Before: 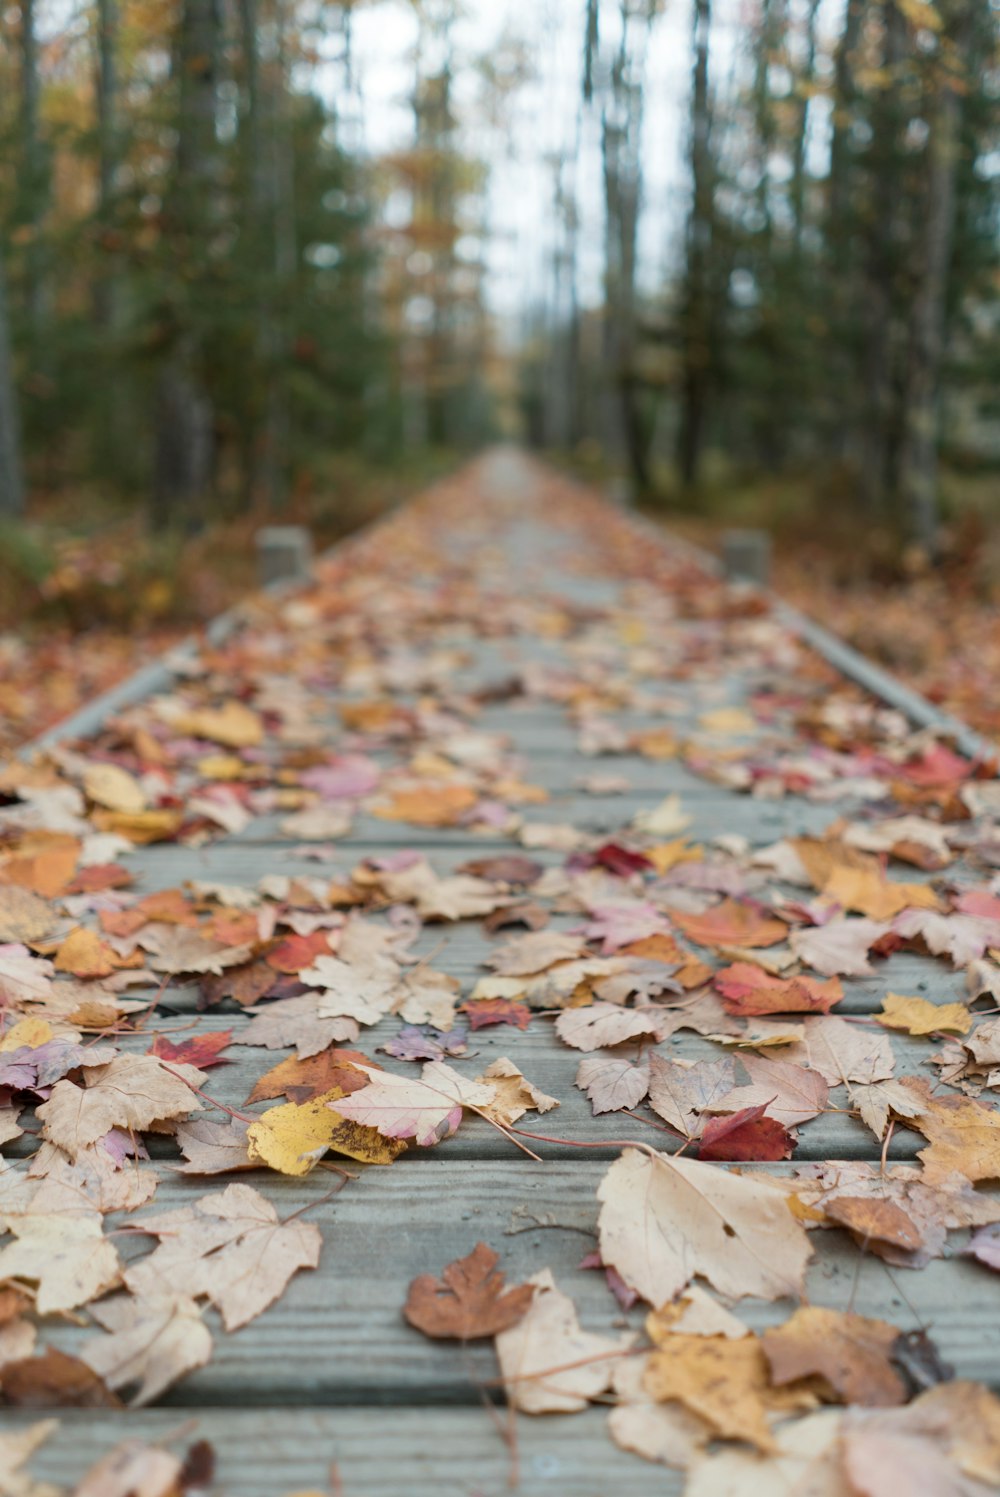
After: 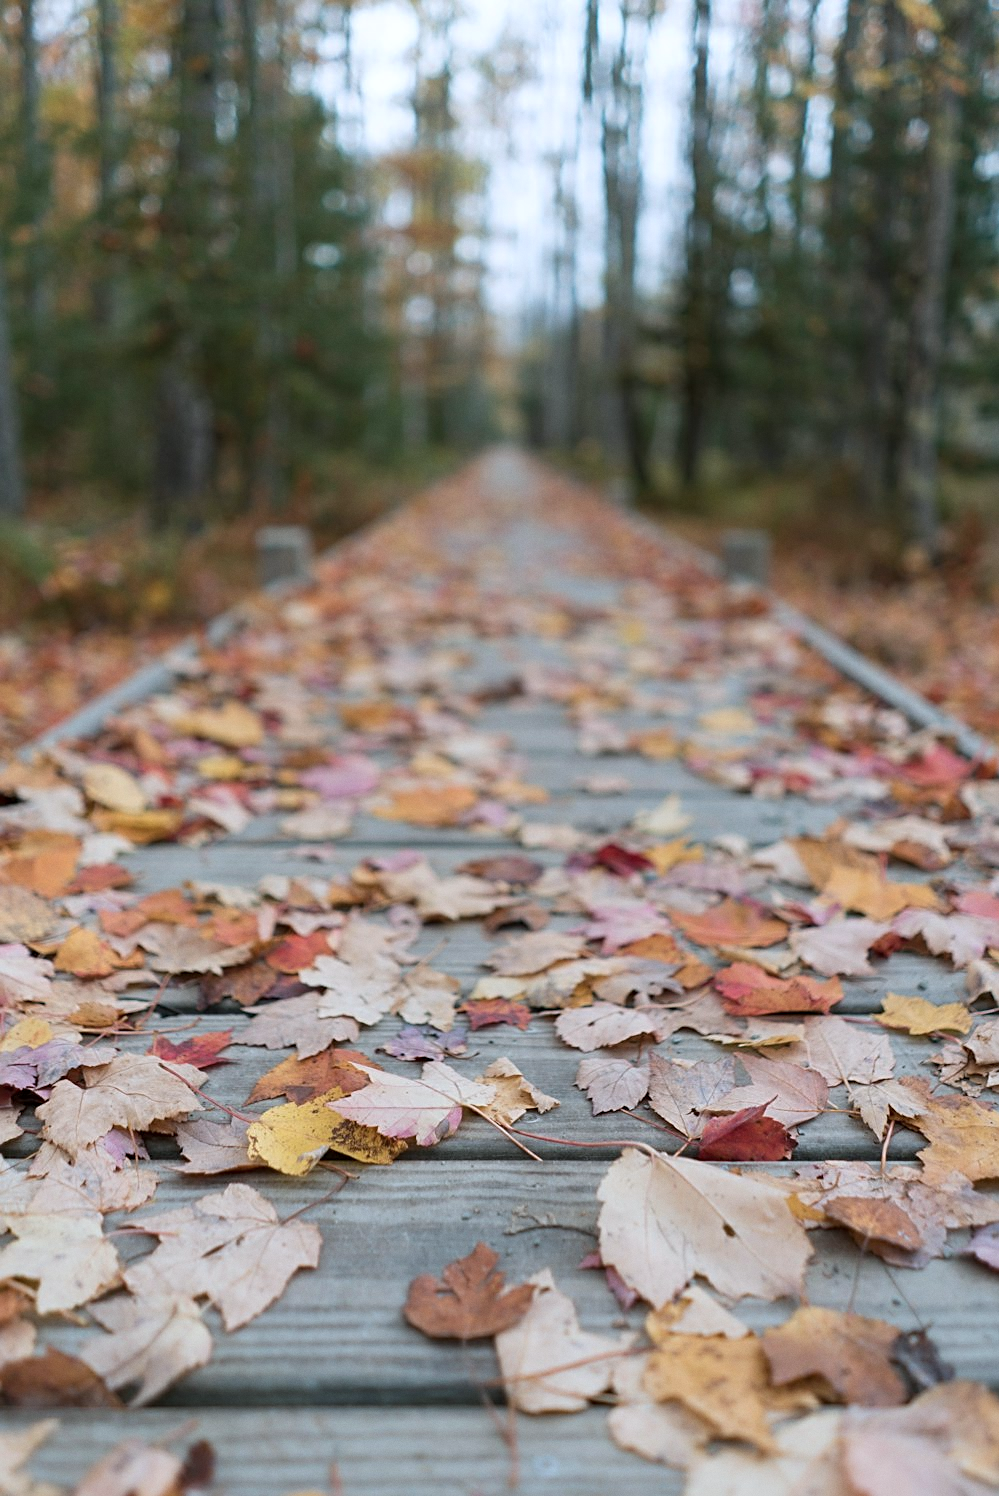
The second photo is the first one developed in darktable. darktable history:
color calibration: illuminant as shot in camera, x 0.358, y 0.373, temperature 4628.91 K
sharpen: on, module defaults
grain: coarseness 0.09 ISO, strength 10%
